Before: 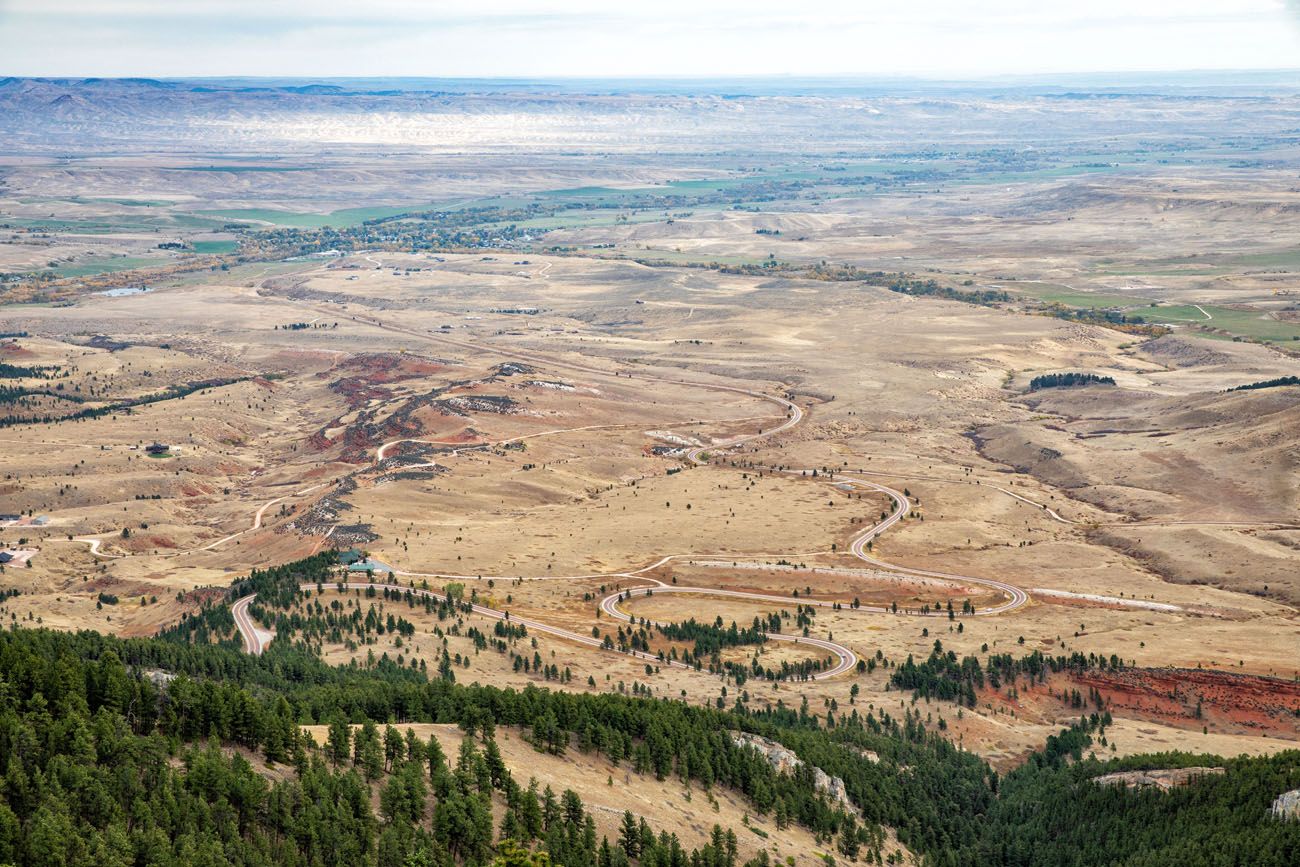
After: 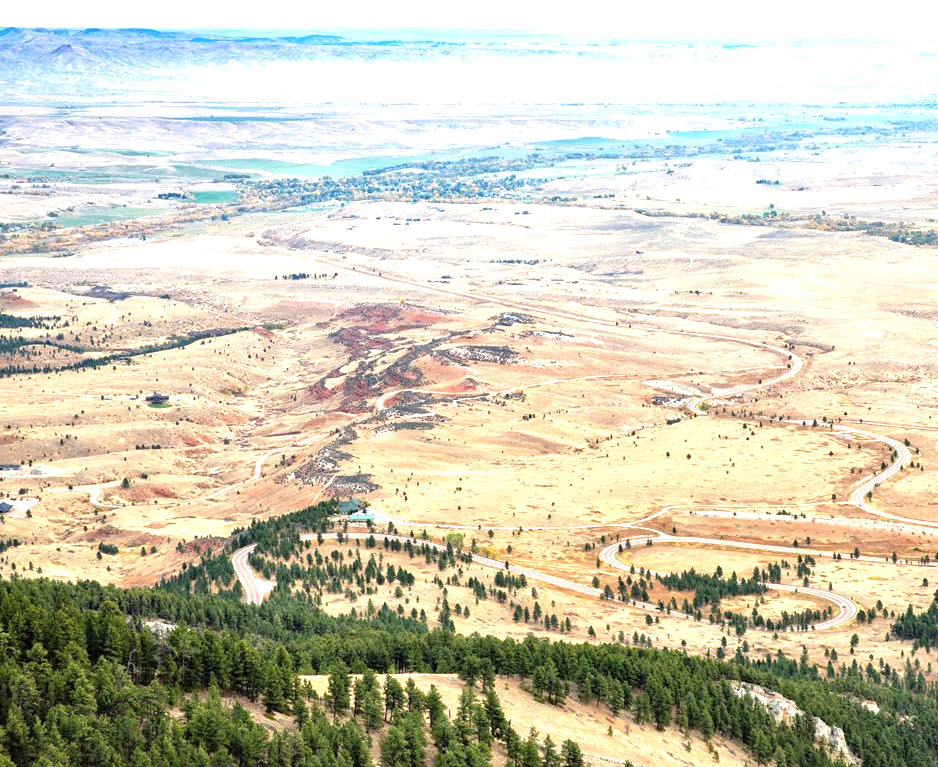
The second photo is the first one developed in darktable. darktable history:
exposure: black level correction 0, exposure 1.104 EV, compensate exposure bias true, compensate highlight preservation false
crop: top 5.781%, right 27.839%, bottom 5.744%
